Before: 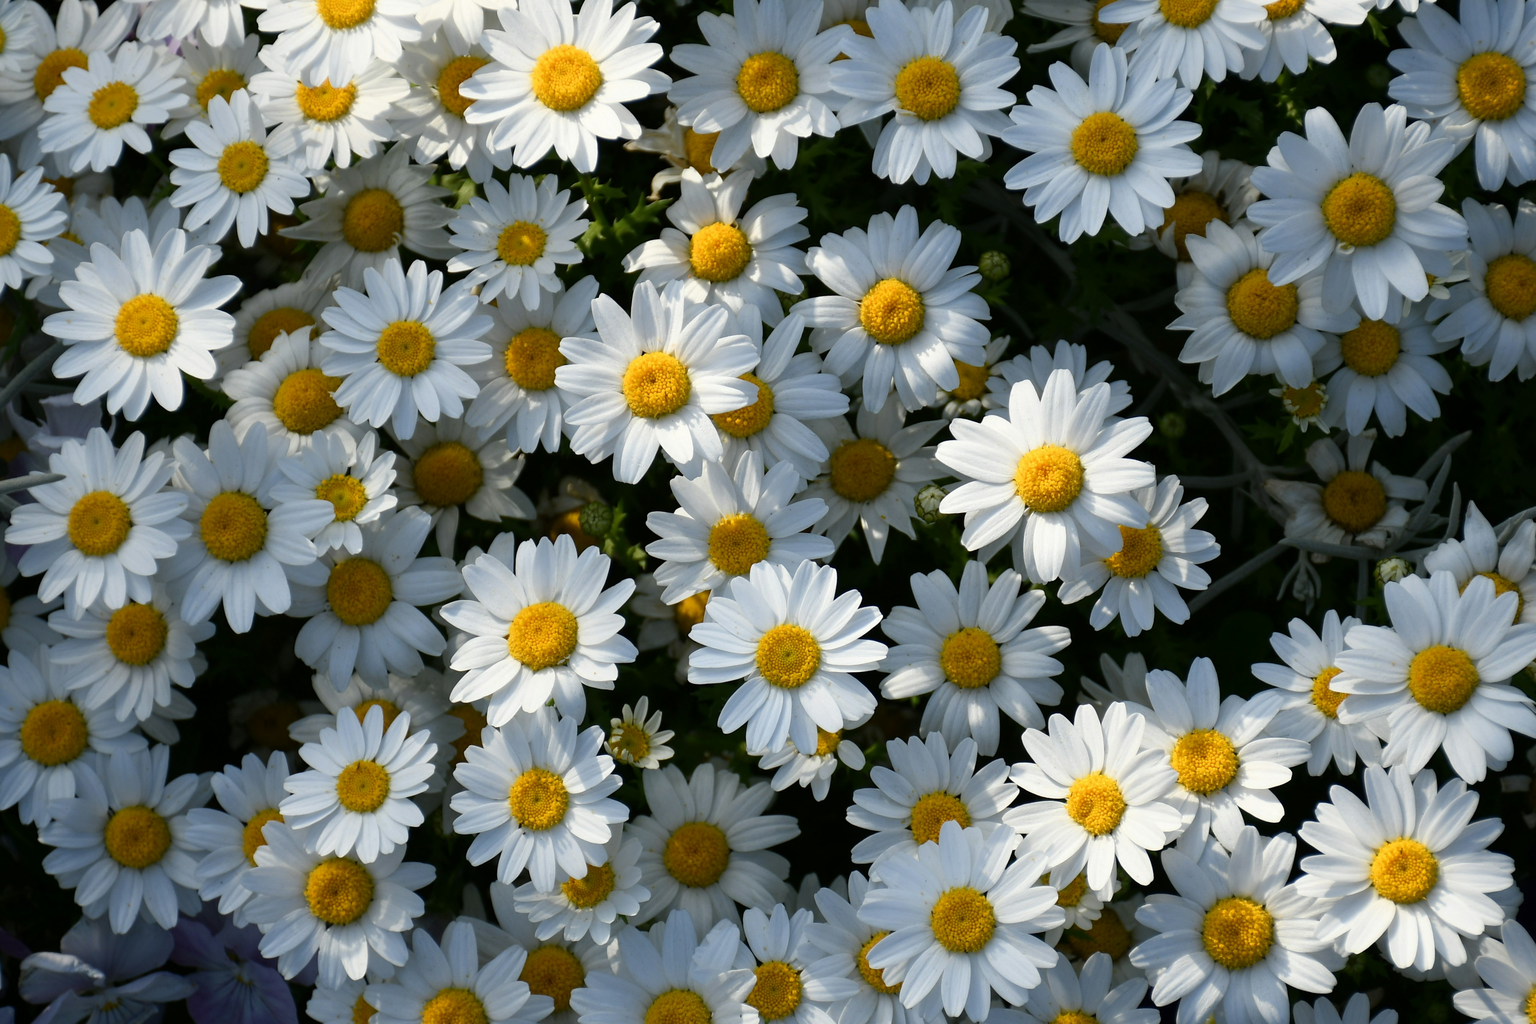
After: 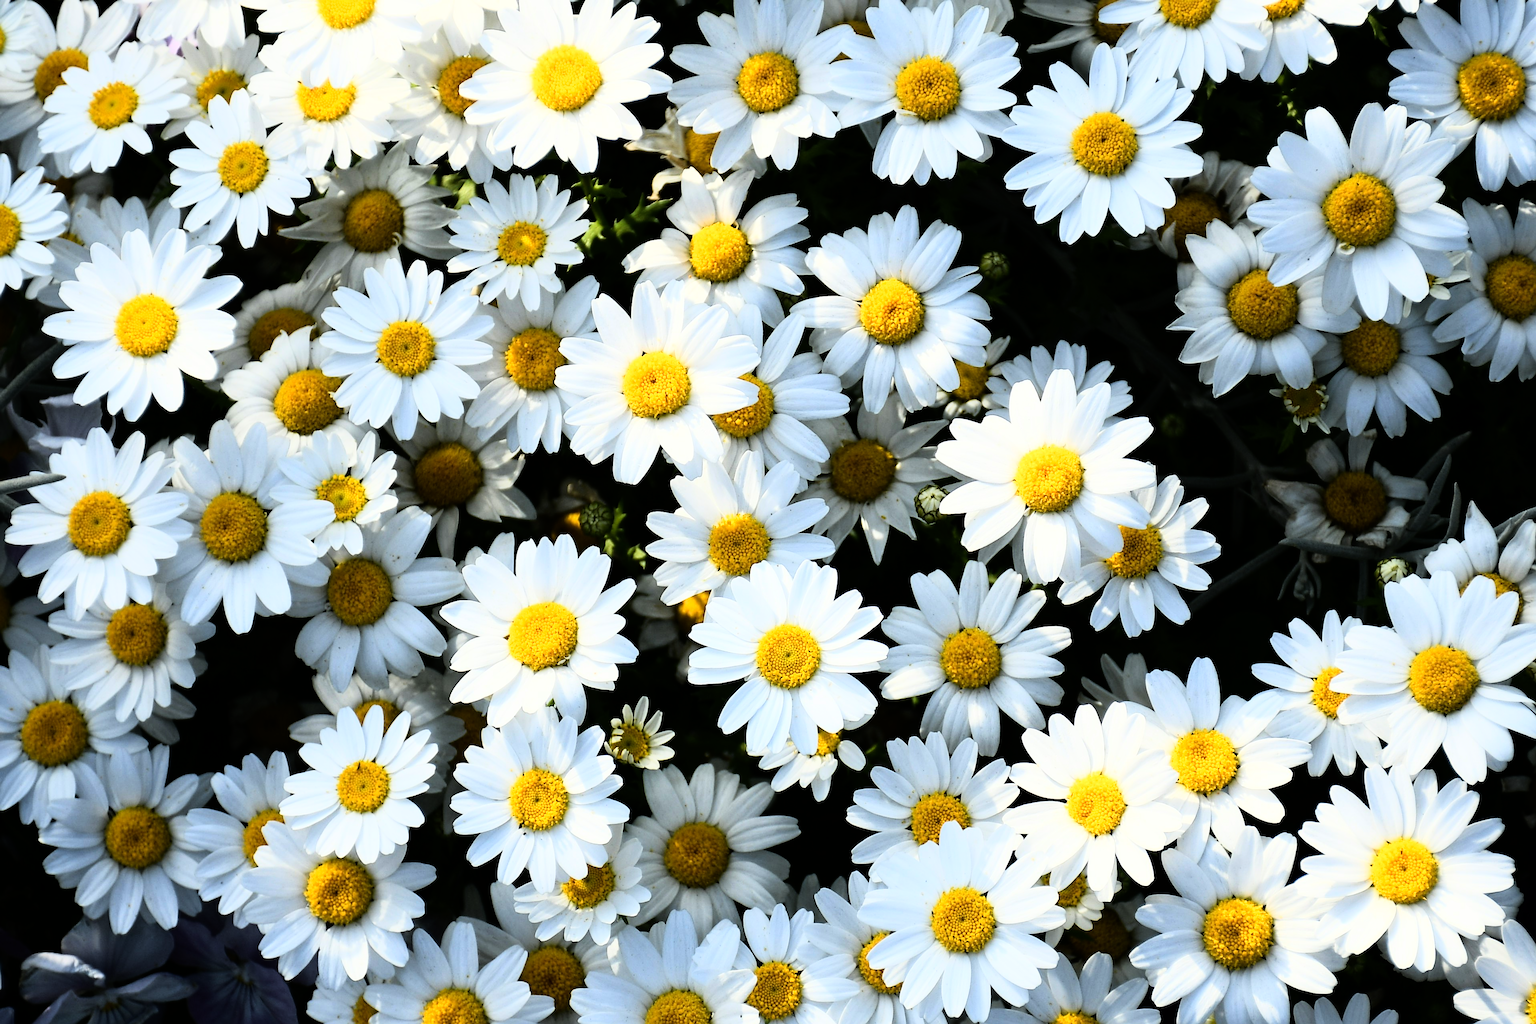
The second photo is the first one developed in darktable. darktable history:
rgb curve: curves: ch0 [(0, 0) (0.21, 0.15) (0.24, 0.21) (0.5, 0.75) (0.75, 0.96) (0.89, 0.99) (1, 1)]; ch1 [(0, 0.02) (0.21, 0.13) (0.25, 0.2) (0.5, 0.67) (0.75, 0.9) (0.89, 0.97) (1, 1)]; ch2 [(0, 0.02) (0.21, 0.13) (0.25, 0.2) (0.5, 0.67) (0.75, 0.9) (0.89, 0.97) (1, 1)], compensate middle gray true
exposure: compensate exposure bias true, compensate highlight preservation false
sharpen: on, module defaults
